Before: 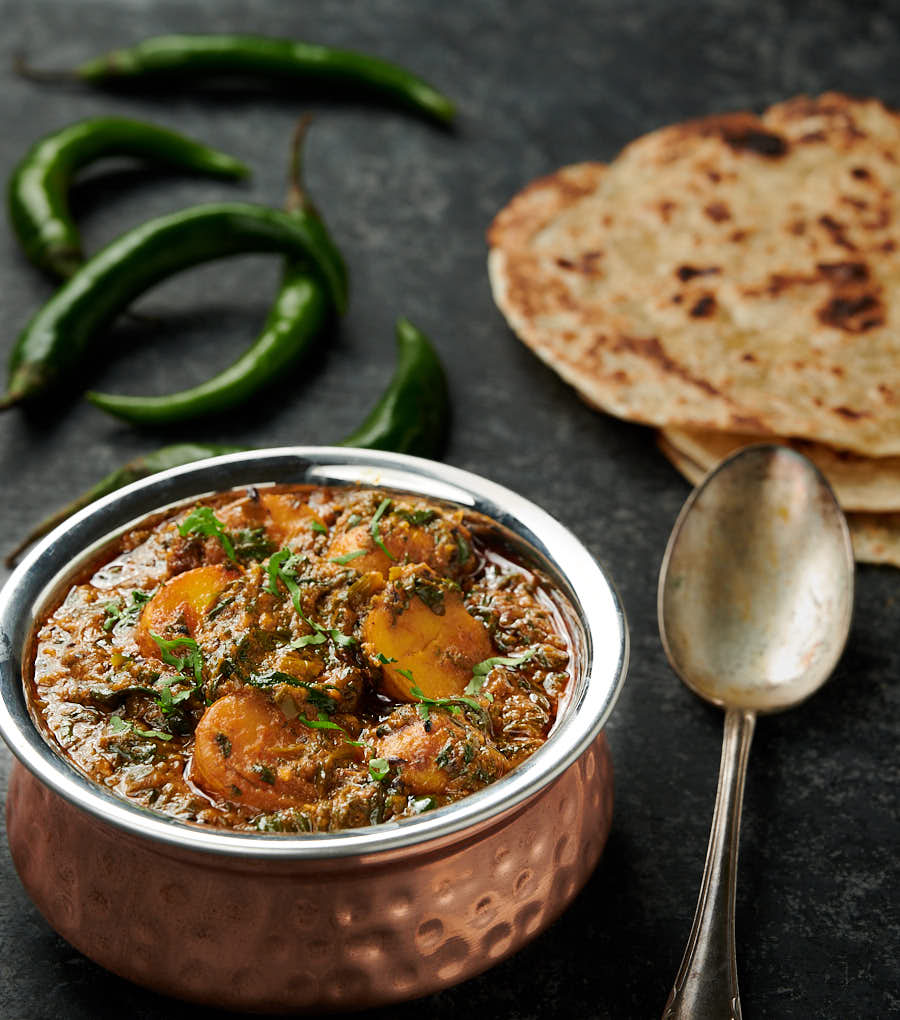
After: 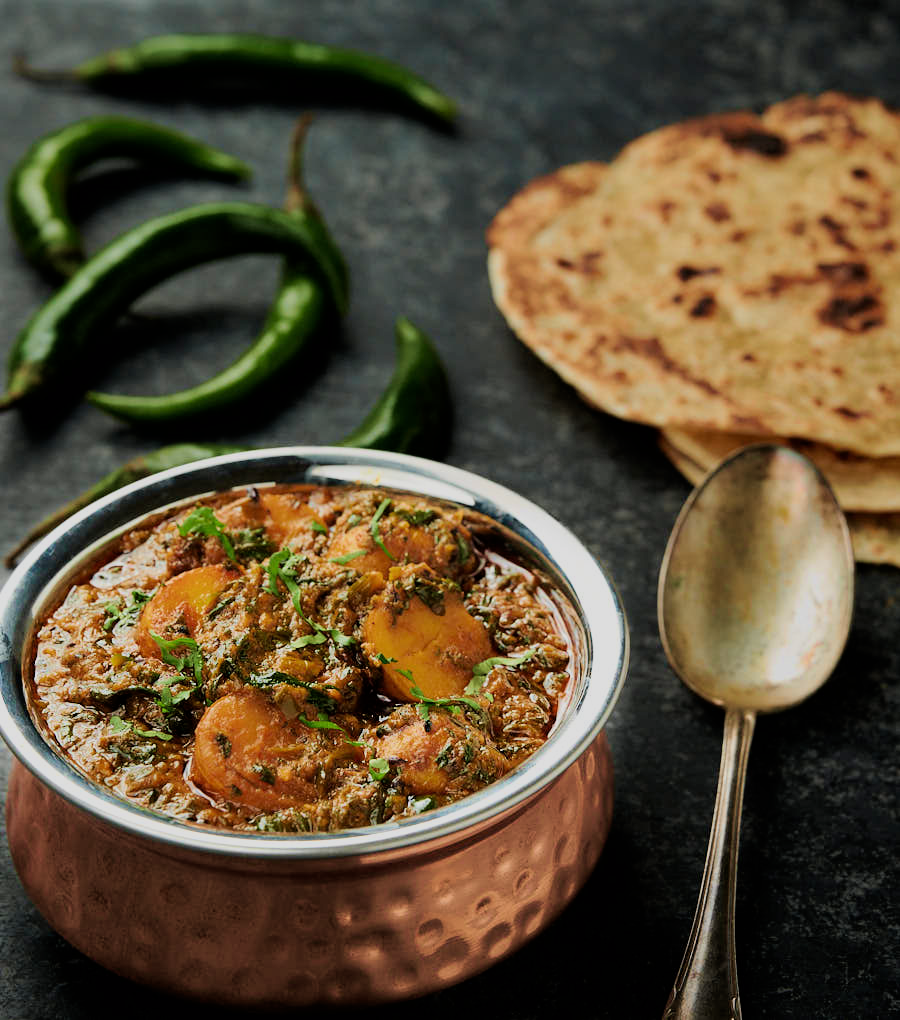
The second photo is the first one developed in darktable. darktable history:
filmic rgb: white relative exposure 3.85 EV, hardness 4.3
velvia: strength 50%
